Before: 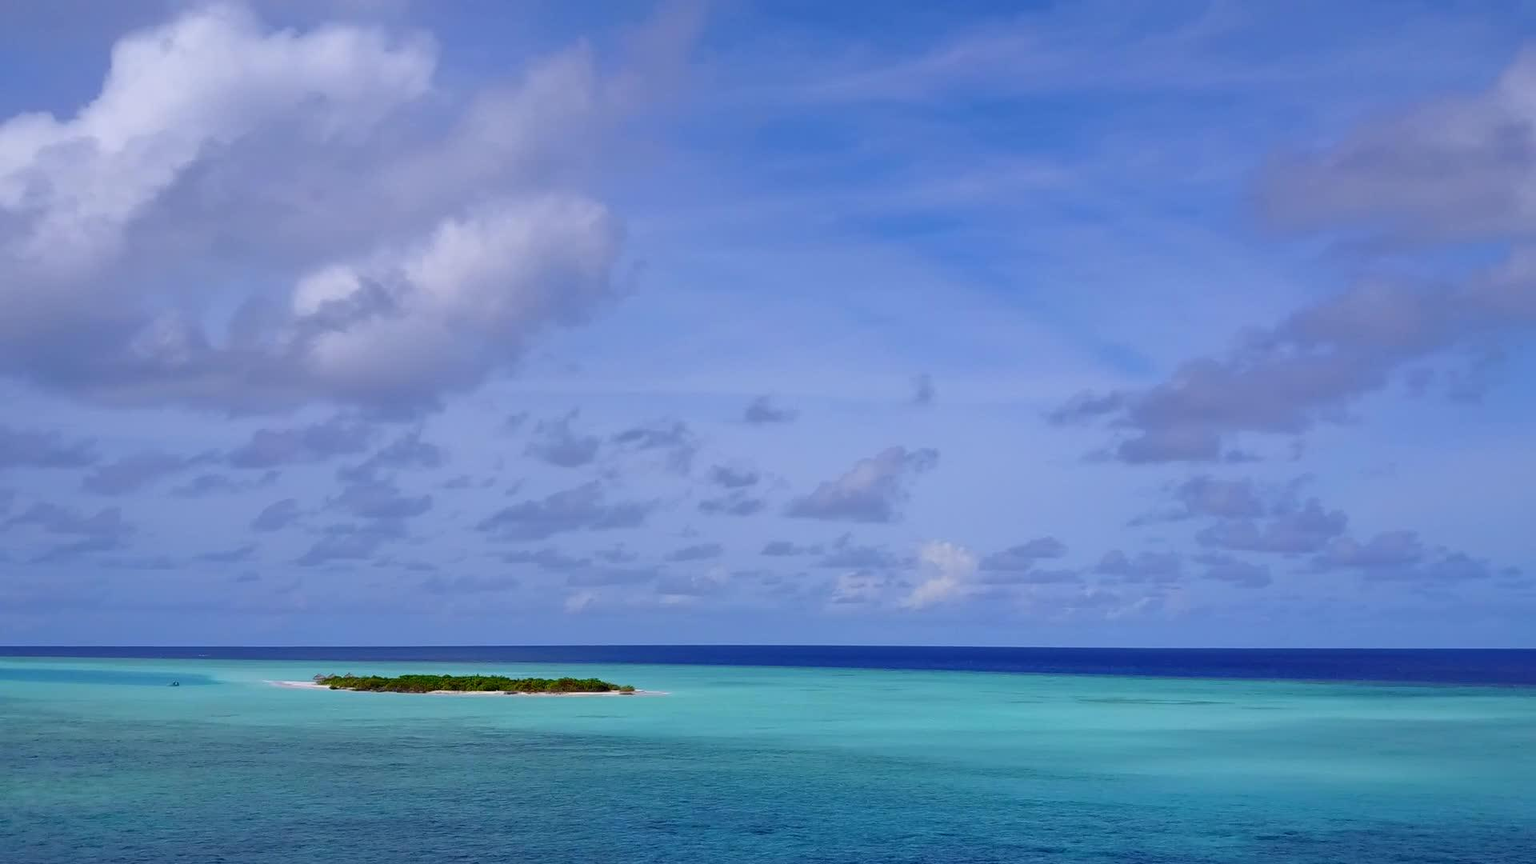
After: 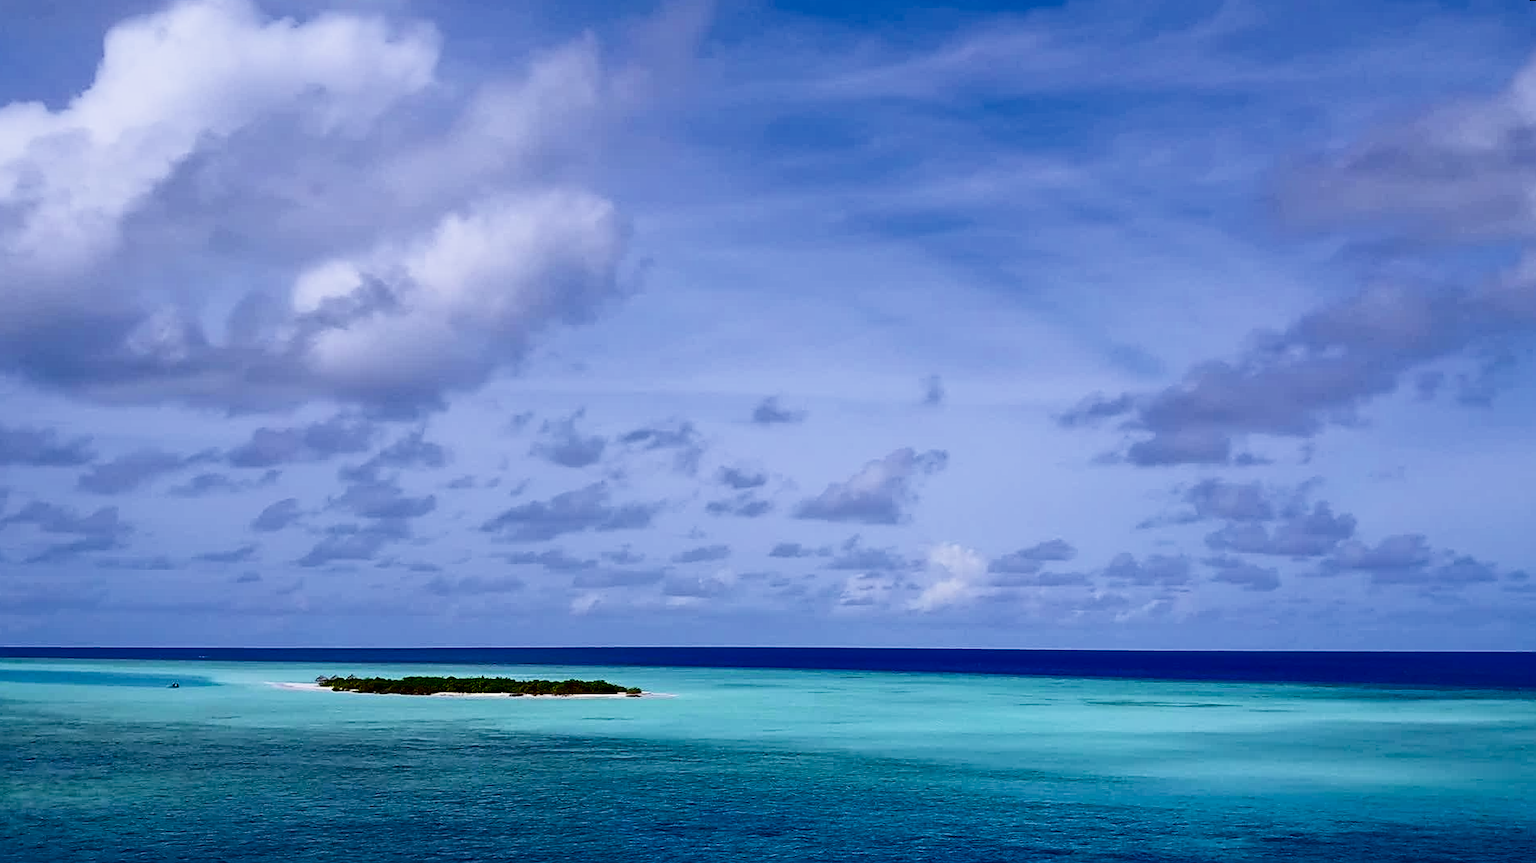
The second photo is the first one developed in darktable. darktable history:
white balance: red 0.982, blue 1.018
exposure: black level correction 0.002, exposure 0.15 EV, compensate highlight preservation false
rotate and perspective: rotation 0.174°, lens shift (vertical) 0.013, lens shift (horizontal) 0.019, shear 0.001, automatic cropping original format, crop left 0.007, crop right 0.991, crop top 0.016, crop bottom 0.997
filmic rgb: middle gray luminance 21.73%, black relative exposure -14 EV, white relative exposure 2.96 EV, threshold 6 EV, target black luminance 0%, hardness 8.81, latitude 59.69%, contrast 1.208, highlights saturation mix 5%, shadows ↔ highlights balance 41.6%, add noise in highlights 0, color science v3 (2019), use custom middle-gray values true, iterations of high-quality reconstruction 0, contrast in highlights soft, enable highlight reconstruction true
sharpen: on, module defaults
contrast brightness saturation: contrast 0.32, brightness -0.08, saturation 0.17
